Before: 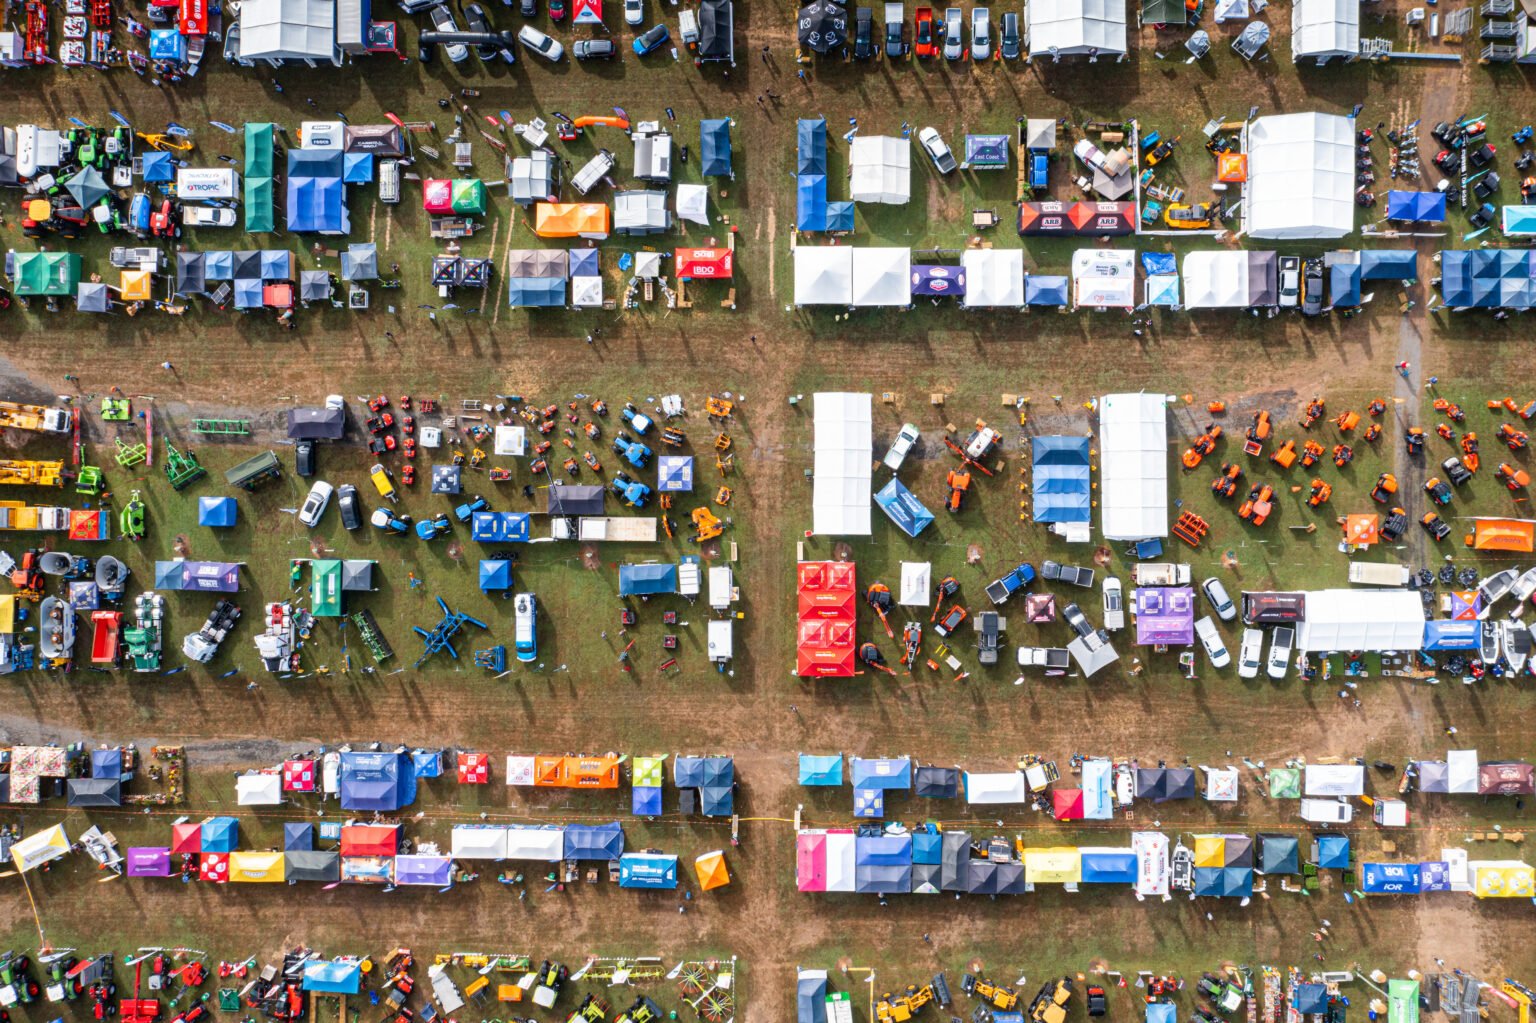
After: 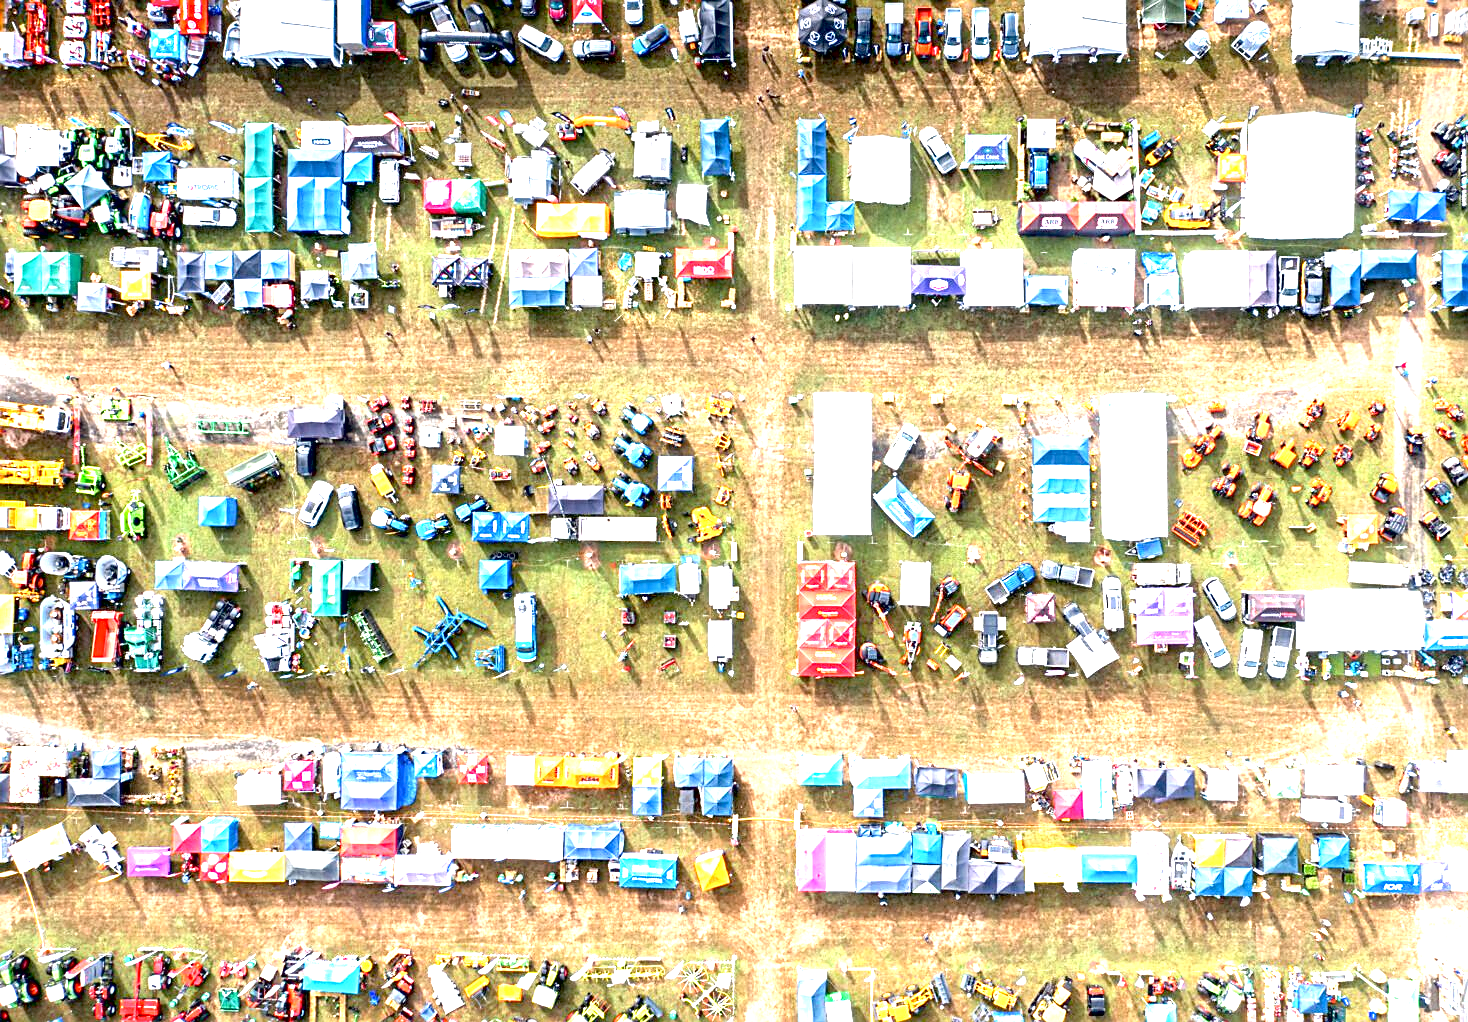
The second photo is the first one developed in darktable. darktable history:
exposure: black level correction 0.005, exposure 2.082 EV, compensate exposure bias true, compensate highlight preservation false
contrast brightness saturation: saturation -0.063
crop: right 4.418%, bottom 0.024%
sharpen: amount 0.489
